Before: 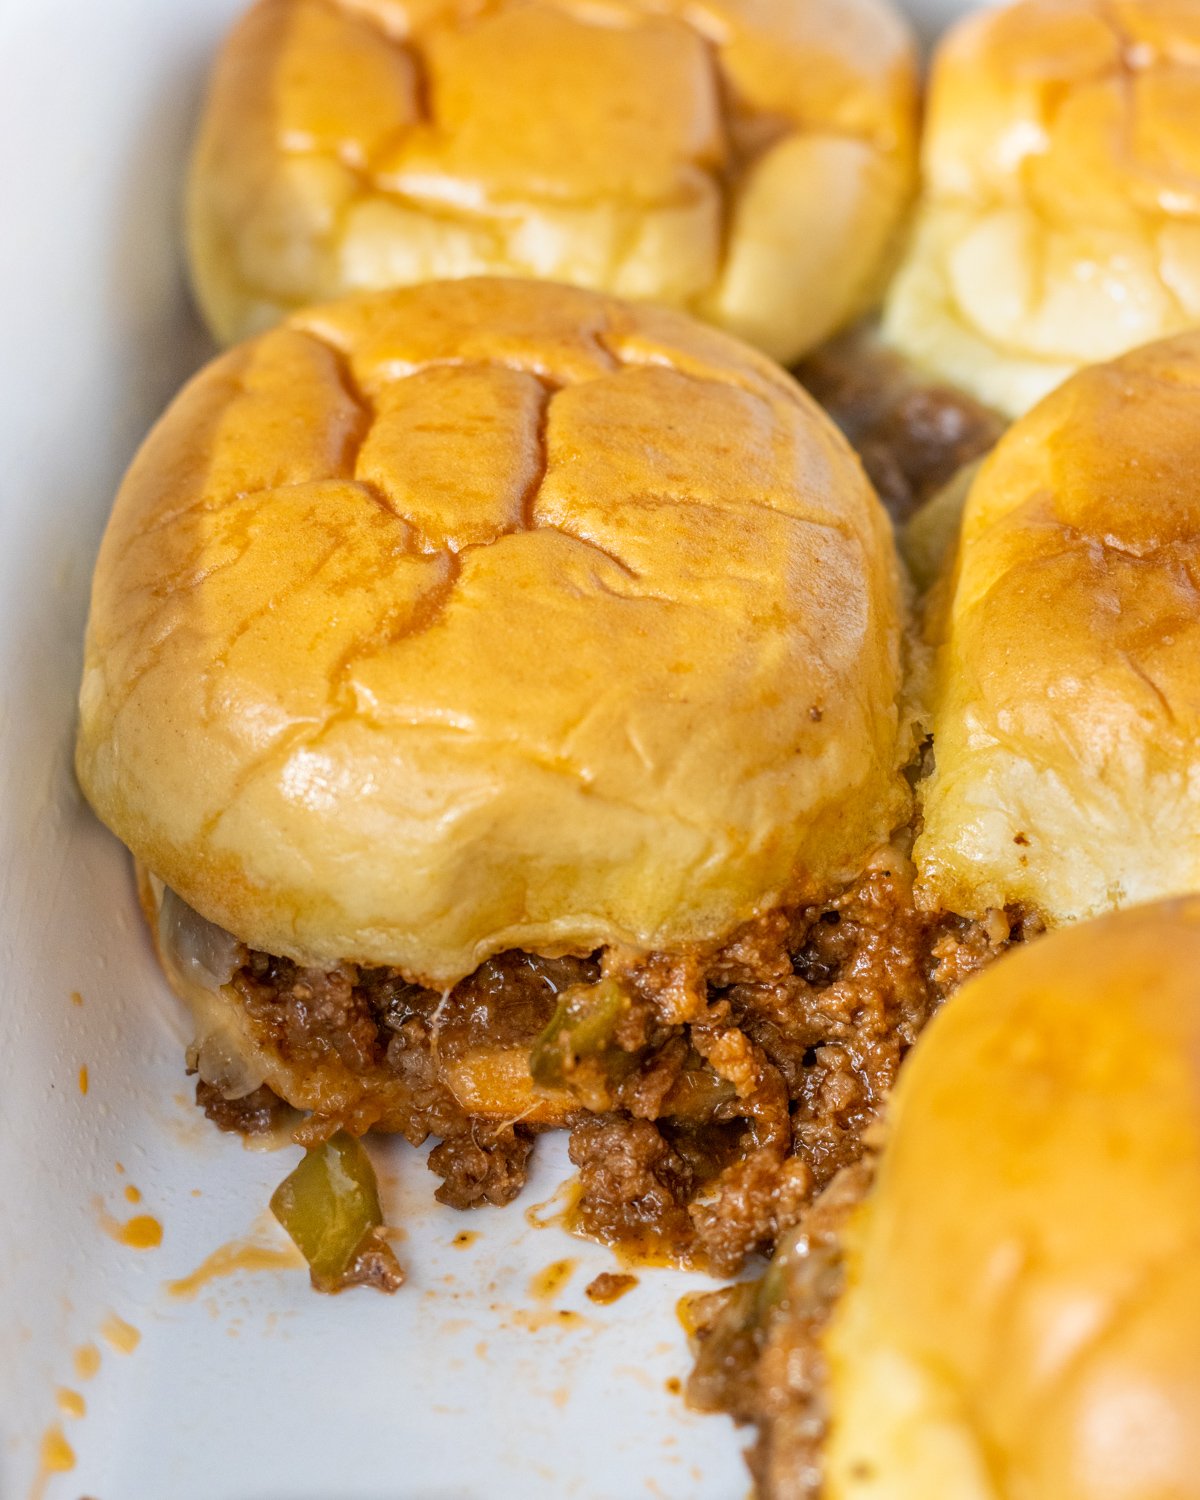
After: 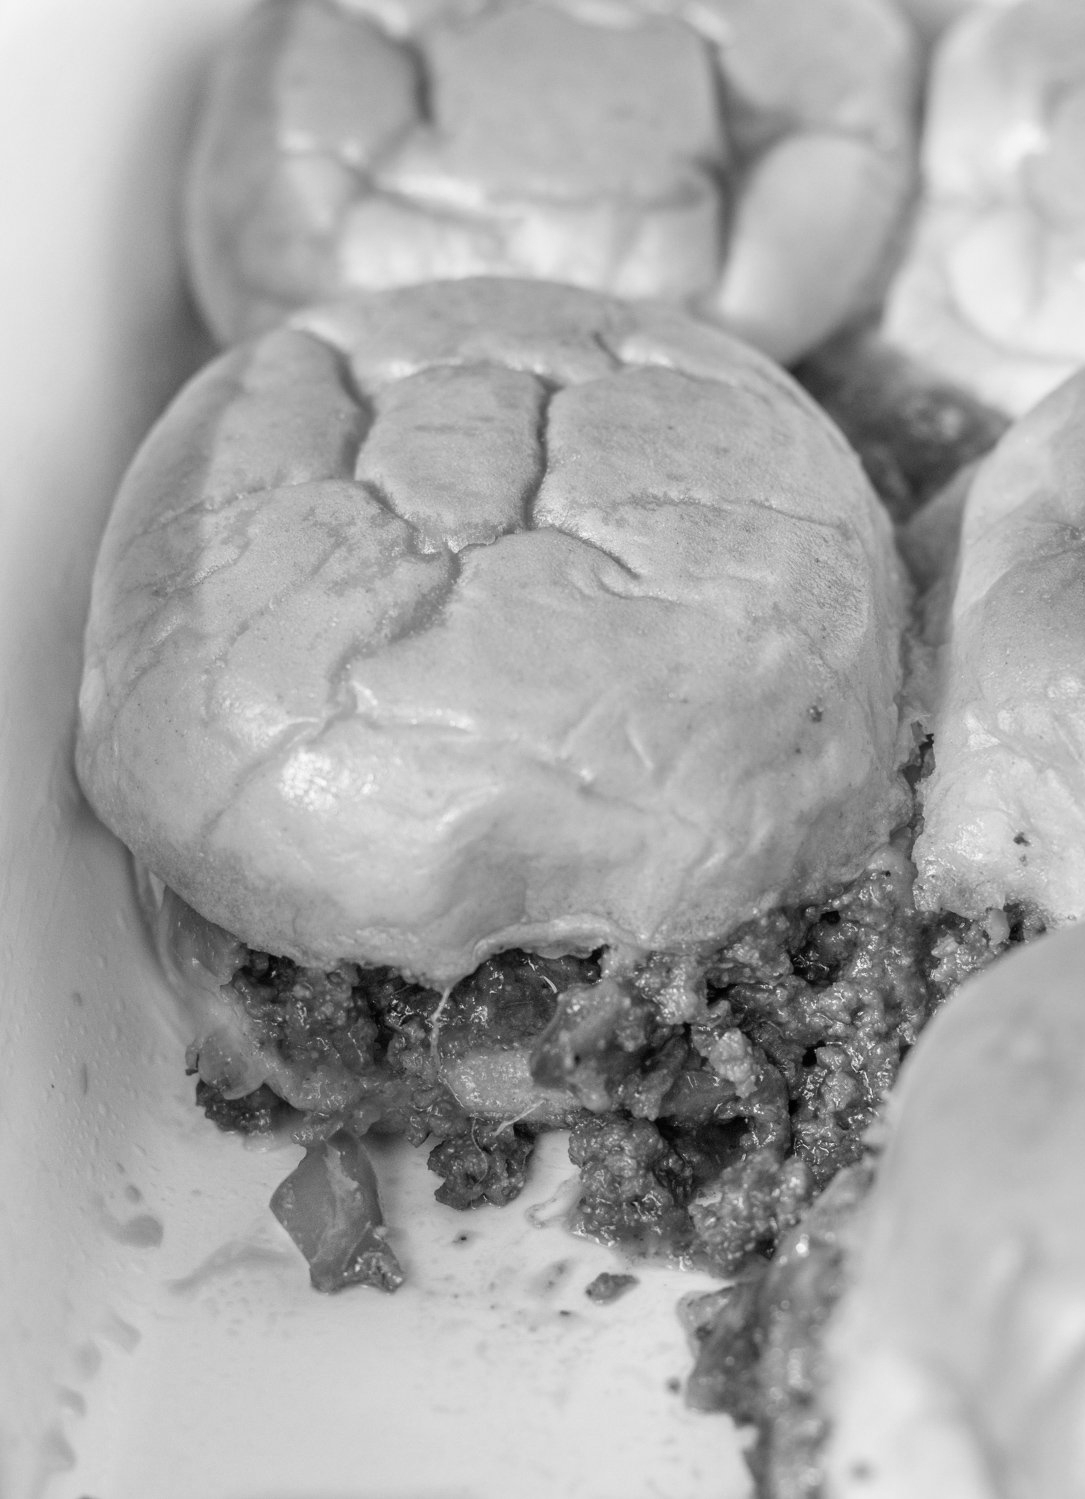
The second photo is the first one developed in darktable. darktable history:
exposure: compensate highlight preservation false
monochrome: on, module defaults
crop: right 9.509%, bottom 0.031%
